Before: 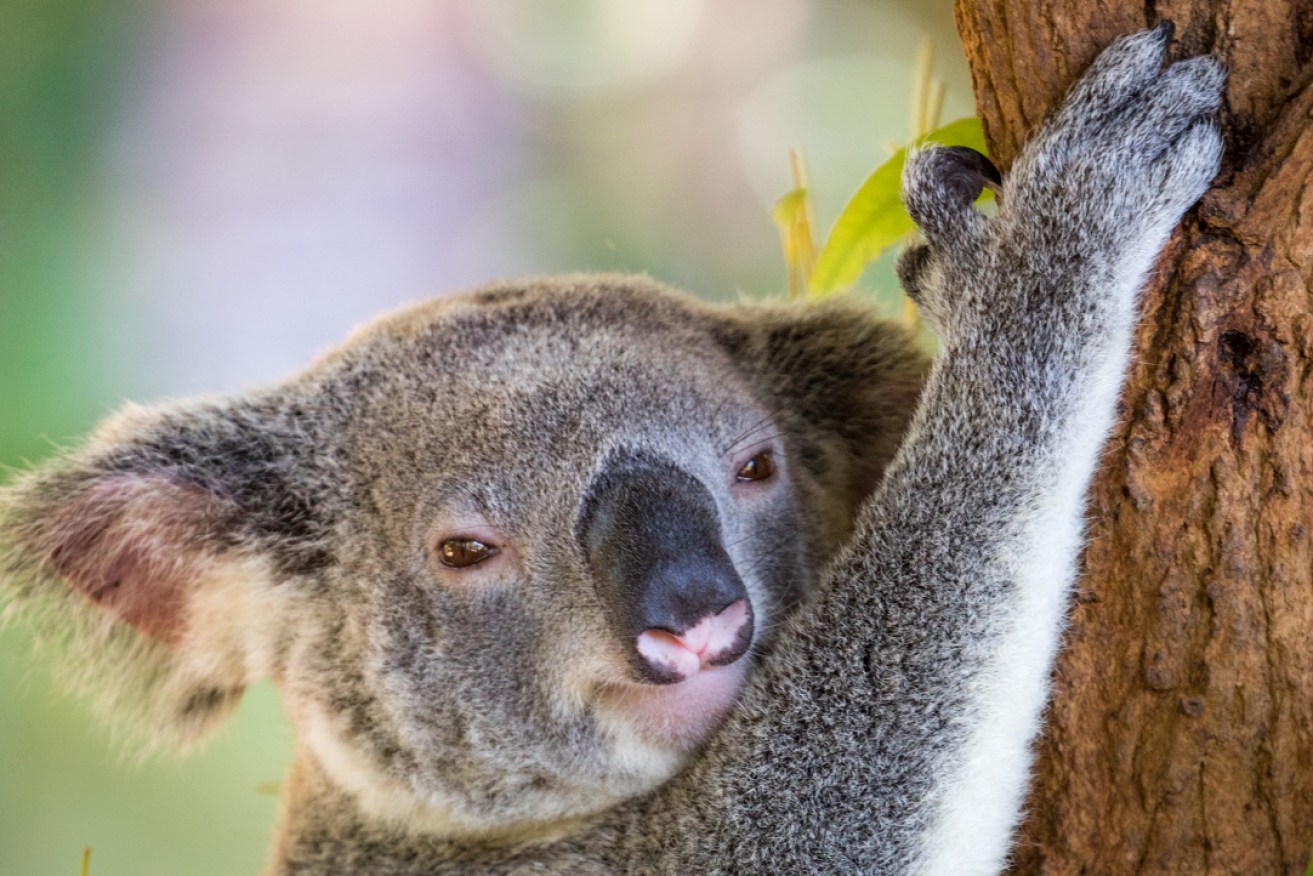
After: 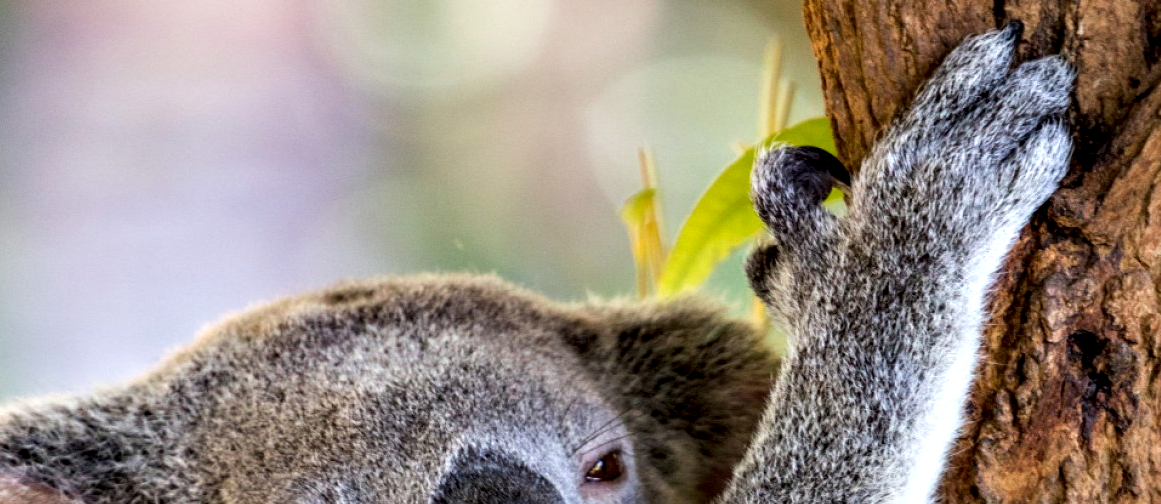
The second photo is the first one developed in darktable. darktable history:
contrast equalizer: octaves 7, y [[0.6 ×6], [0.55 ×6], [0 ×6], [0 ×6], [0 ×6]]
crop and rotate: left 11.502%, bottom 42.444%
